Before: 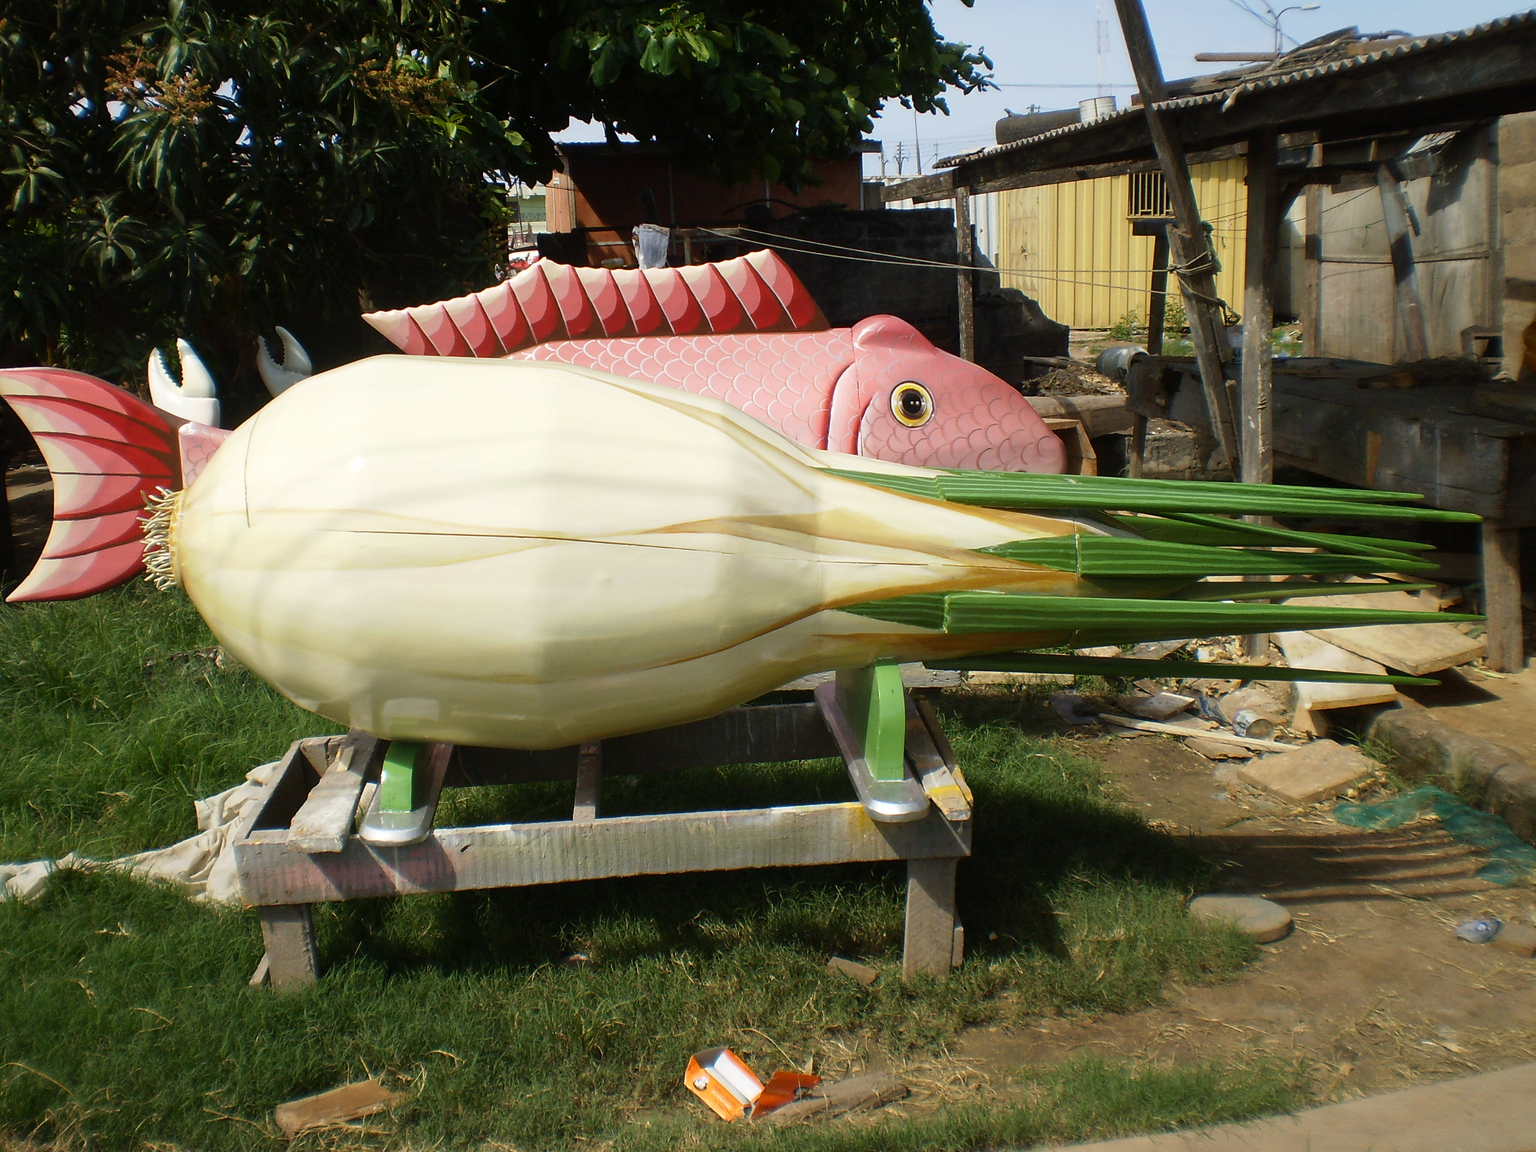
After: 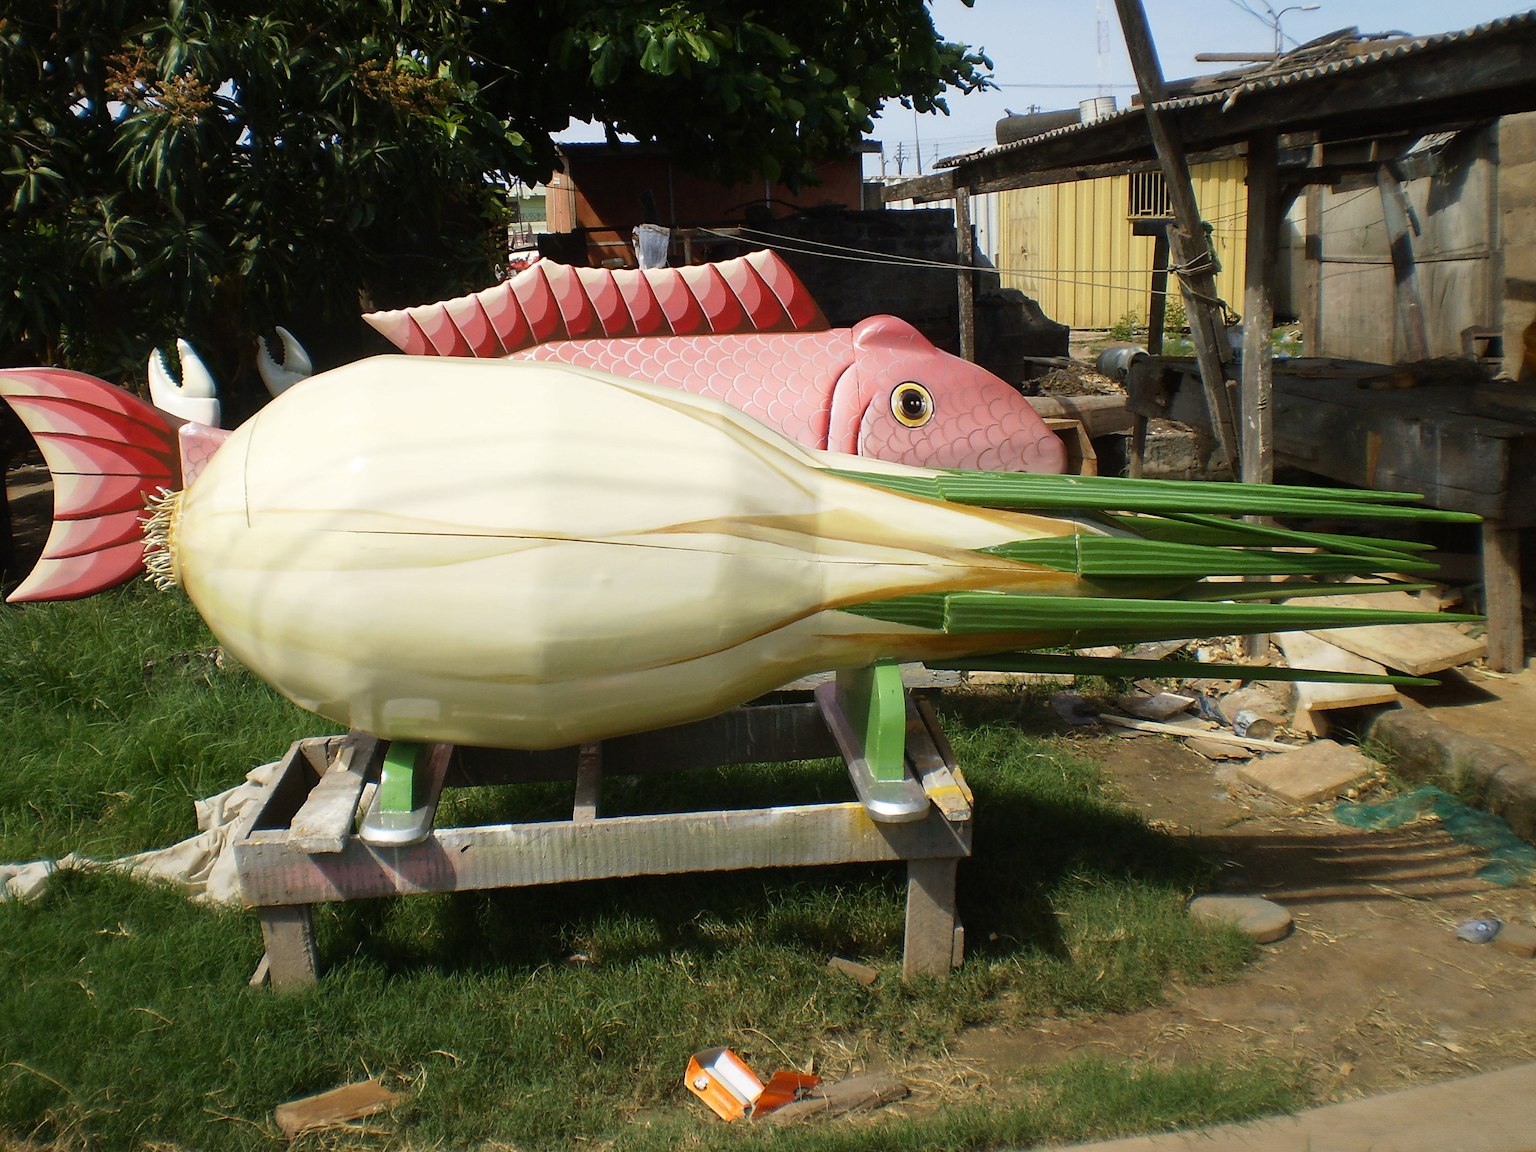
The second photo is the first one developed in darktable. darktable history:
exposure: black level correction 0, compensate exposure bias true, compensate highlight preservation false
